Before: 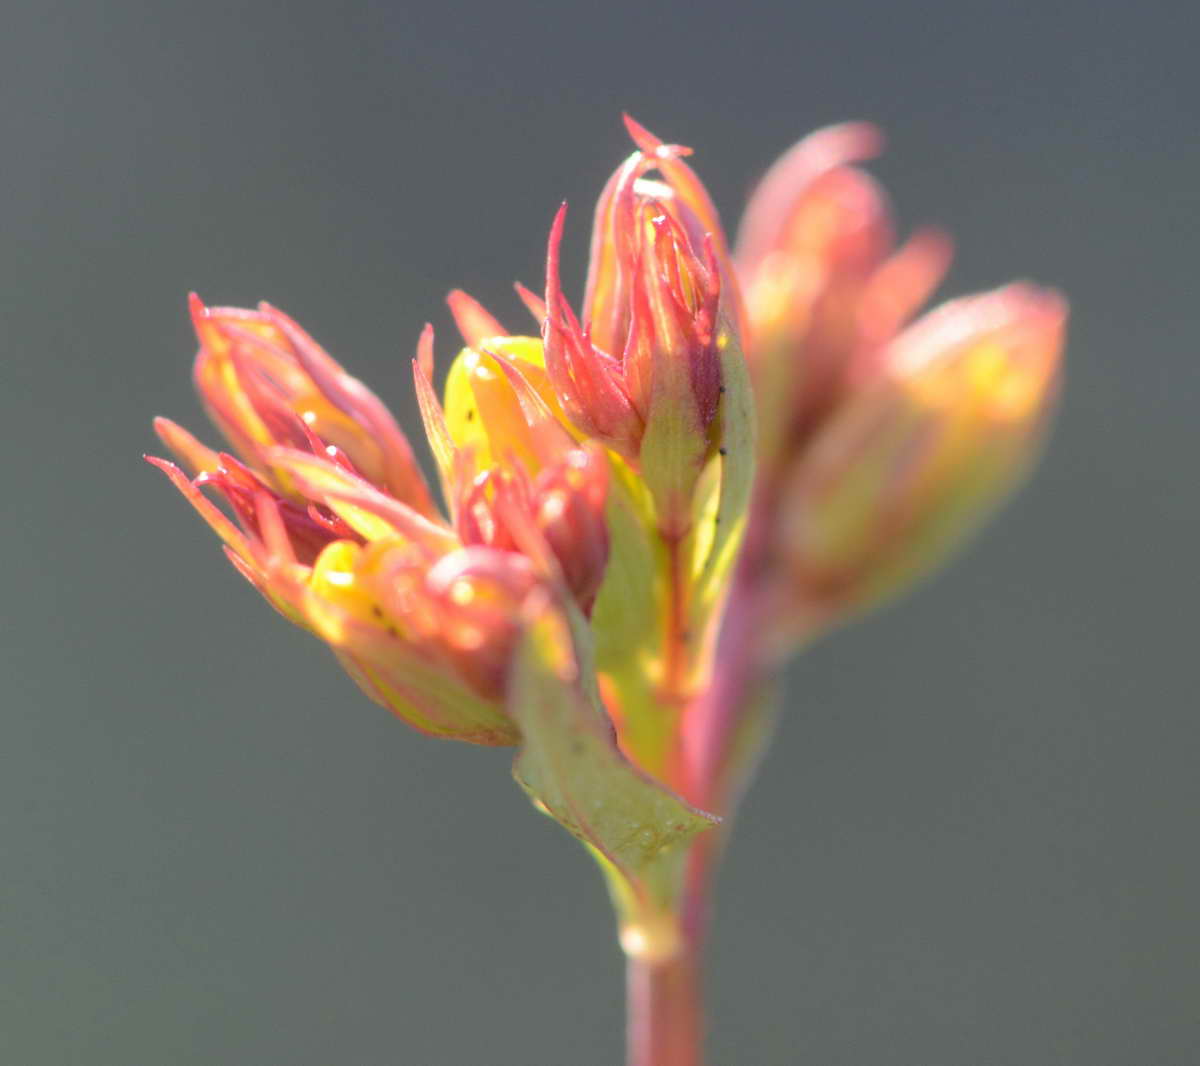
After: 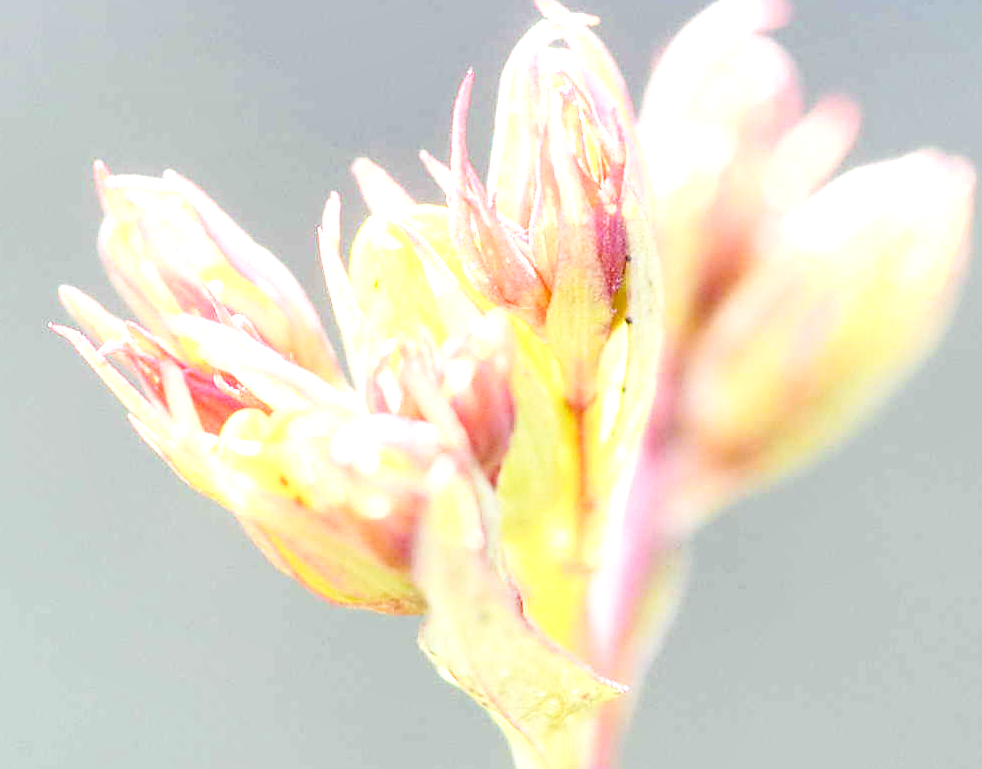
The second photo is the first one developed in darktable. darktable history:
exposure: black level correction 0.001, exposure 1.399 EV, compensate exposure bias true, compensate highlight preservation false
crop: left 7.846%, top 12.296%, right 10.28%, bottom 15.475%
sharpen: on, module defaults
shadows and highlights: shadows 25.31, highlights -23.18, highlights color adjustment 46.57%
base curve: curves: ch0 [(0, 0) (0.008, 0.007) (0.022, 0.029) (0.048, 0.089) (0.092, 0.197) (0.191, 0.399) (0.275, 0.534) (0.357, 0.65) (0.477, 0.78) (0.542, 0.833) (0.799, 0.973) (1, 1)], preserve colors none
local contrast: on, module defaults
